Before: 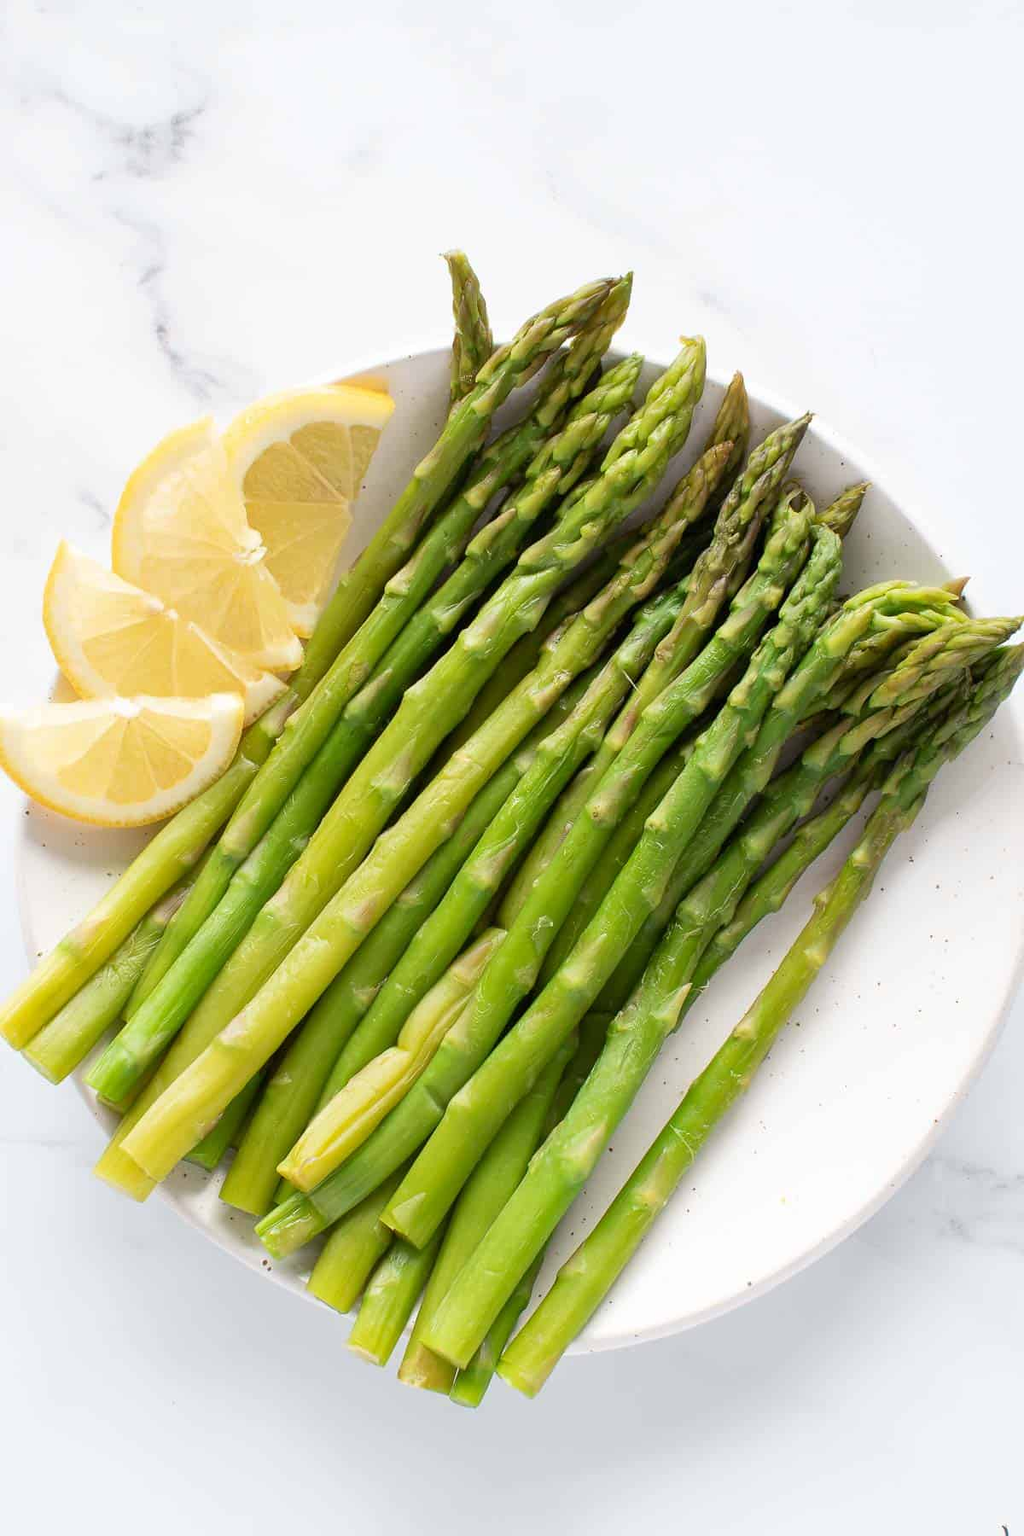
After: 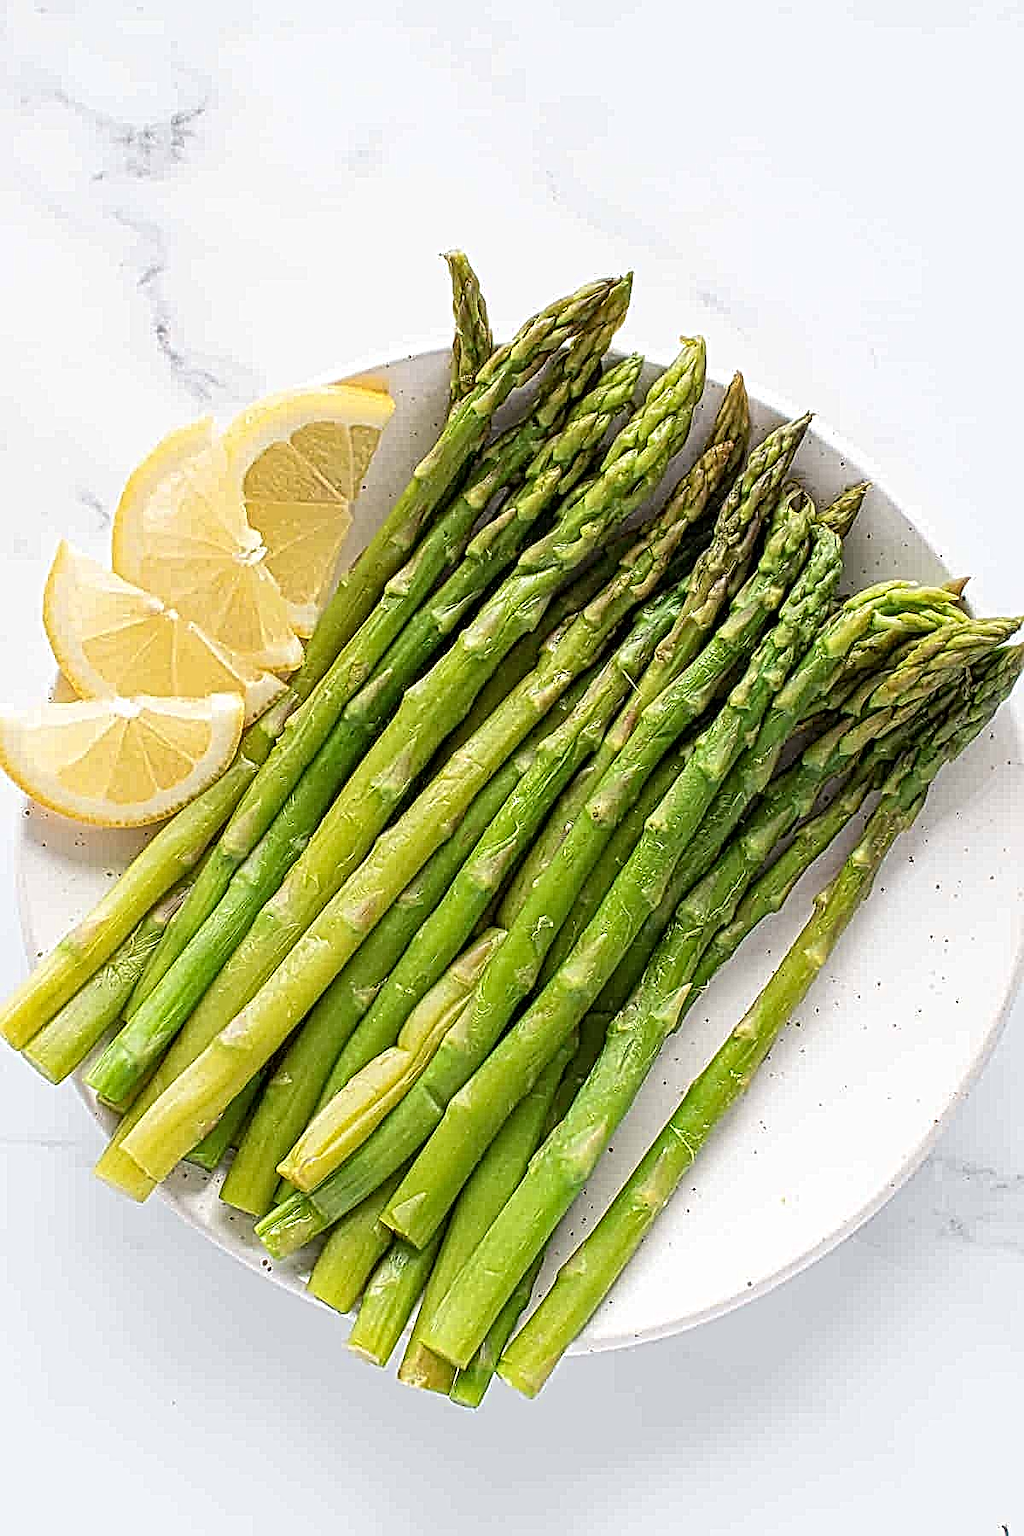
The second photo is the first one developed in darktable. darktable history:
sharpen: on, module defaults
local contrast: mode bilateral grid, contrast 19, coarseness 3, detail 299%, midtone range 0.2
